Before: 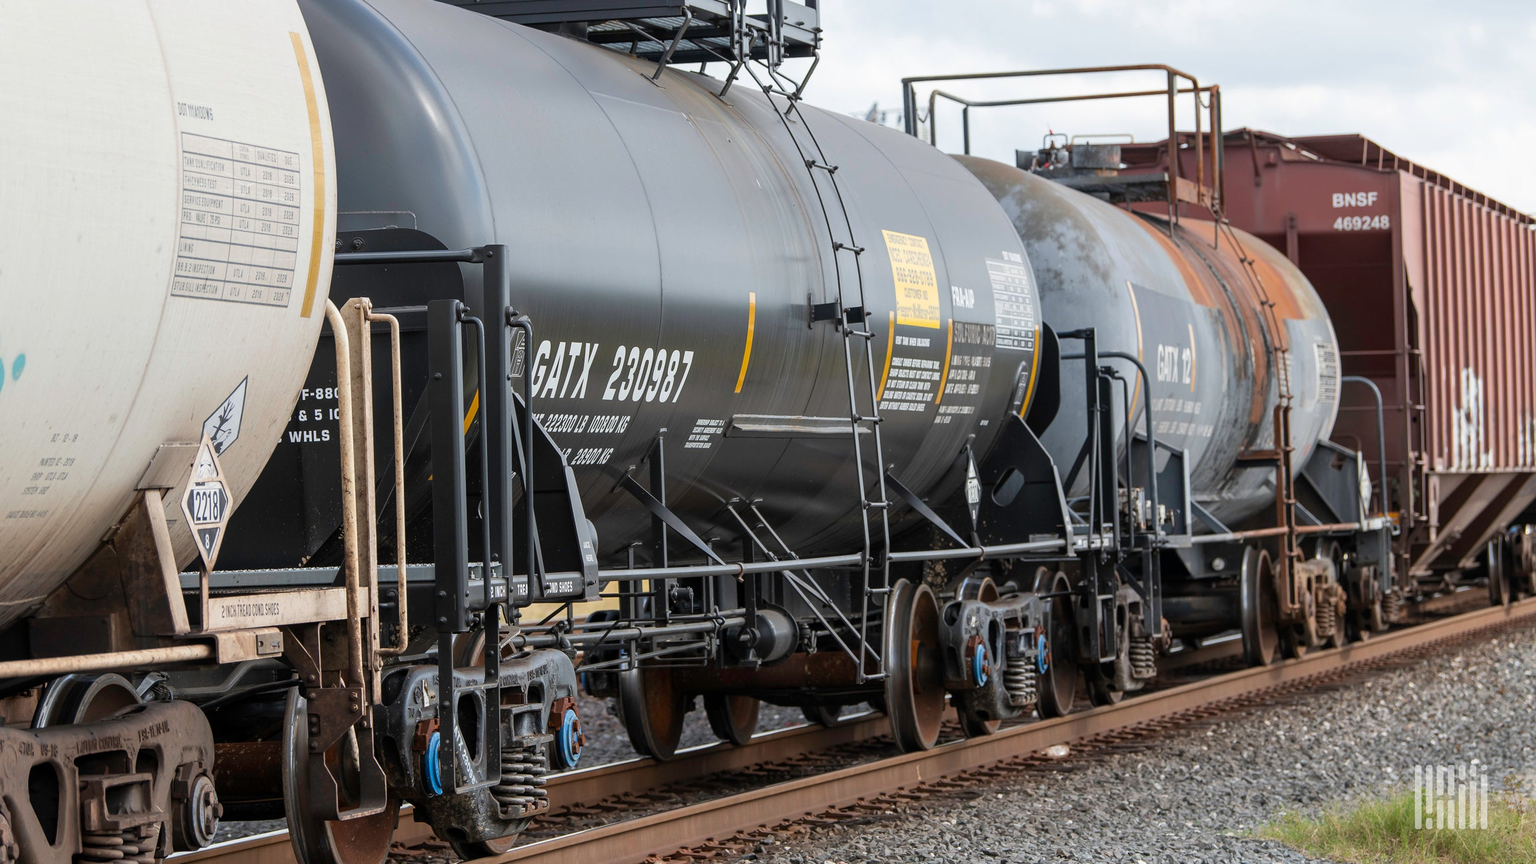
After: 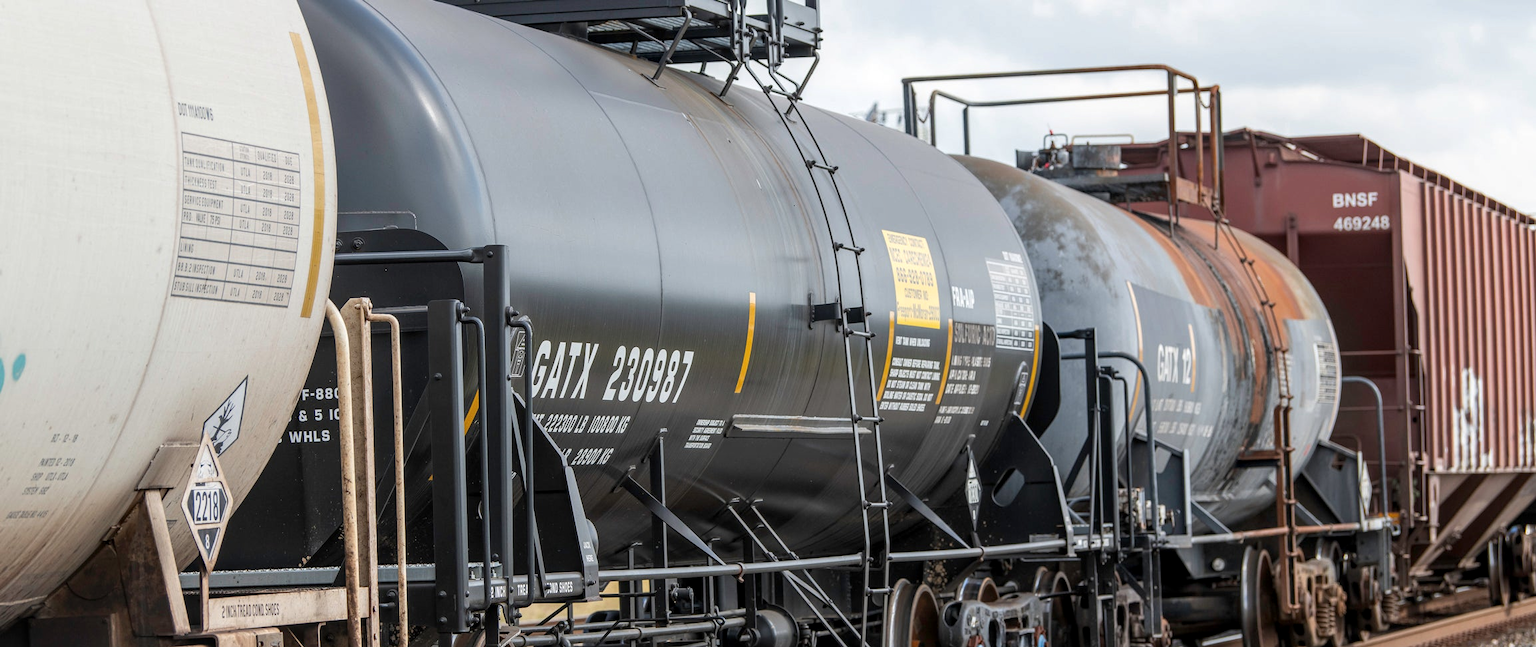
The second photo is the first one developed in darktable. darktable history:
local contrast: on, module defaults
crop: bottom 24.988%
